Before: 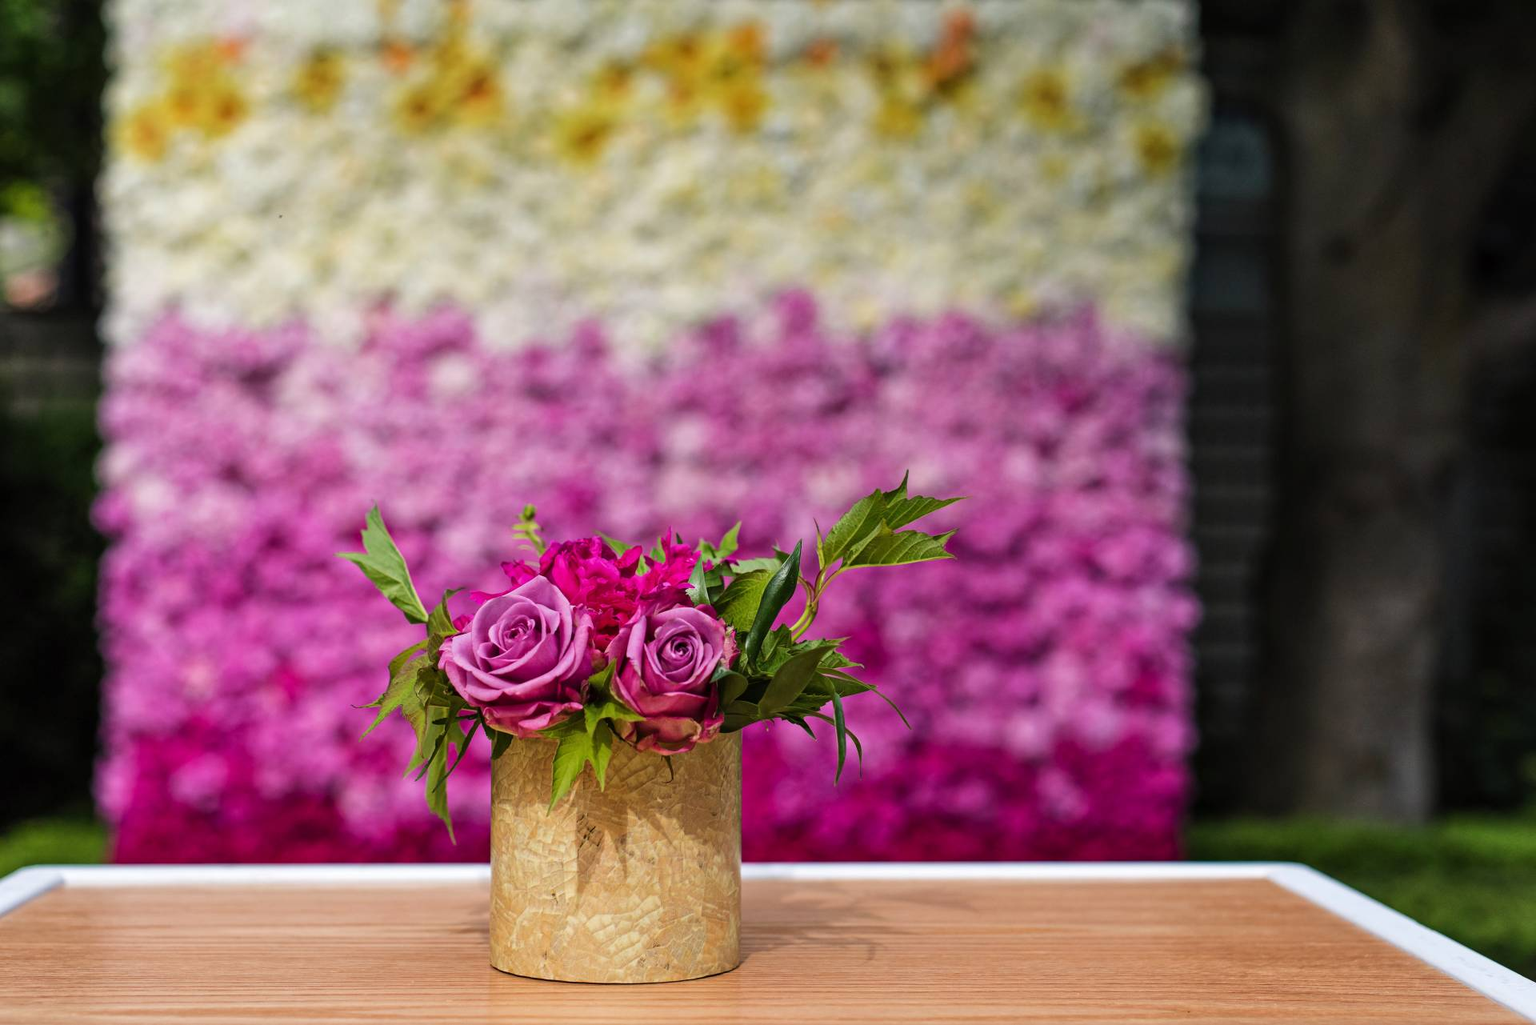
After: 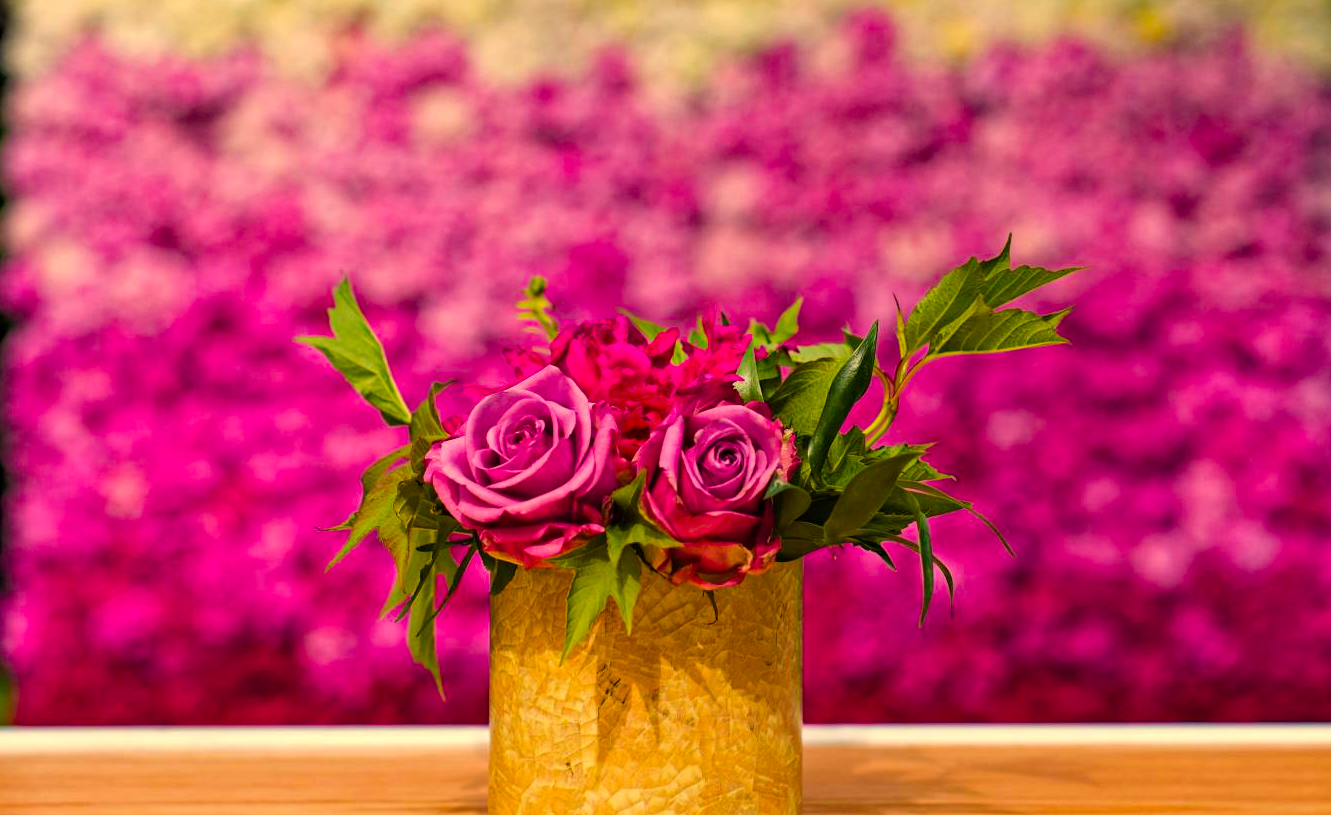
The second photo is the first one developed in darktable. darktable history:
crop: left 6.488%, top 27.668%, right 24.183%, bottom 8.656%
color balance rgb: perceptual saturation grading › global saturation 25%, global vibrance 20%
white balance: red 1.123, blue 0.83
haze removal: adaptive false
